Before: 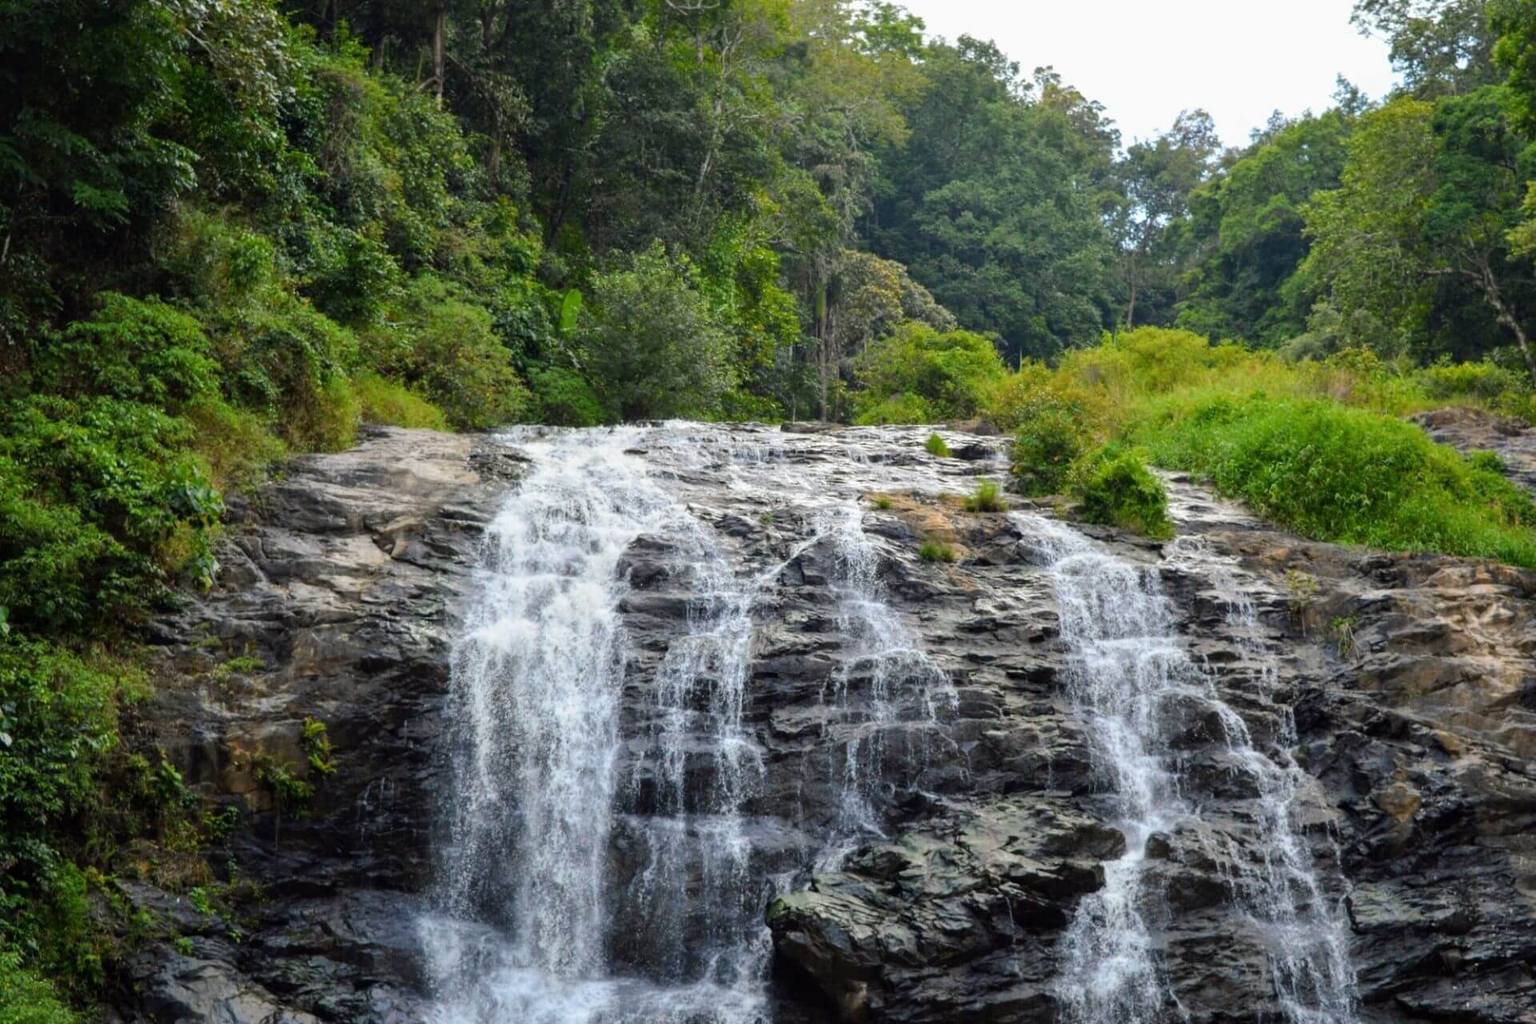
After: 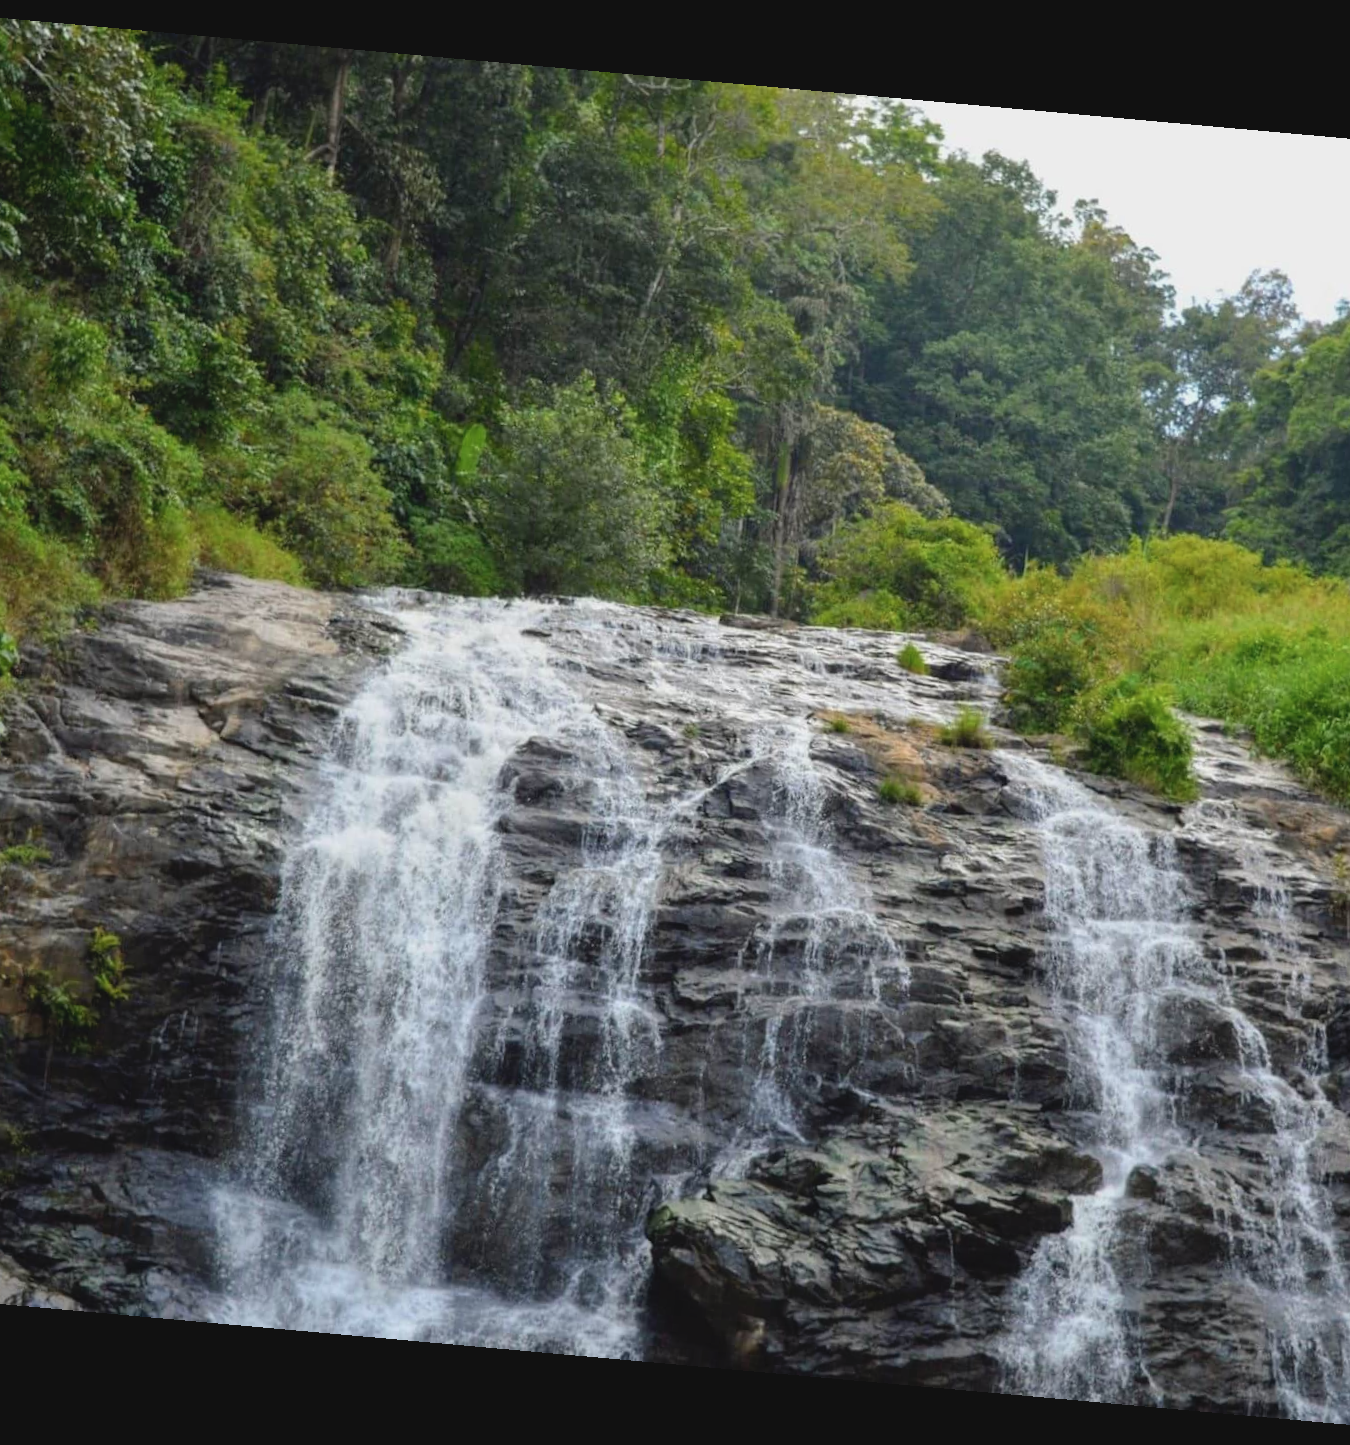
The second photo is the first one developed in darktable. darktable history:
crop and rotate: left 15.754%, right 17.579%
contrast brightness saturation: contrast -0.1, saturation -0.1
rotate and perspective: rotation 5.12°, automatic cropping off
